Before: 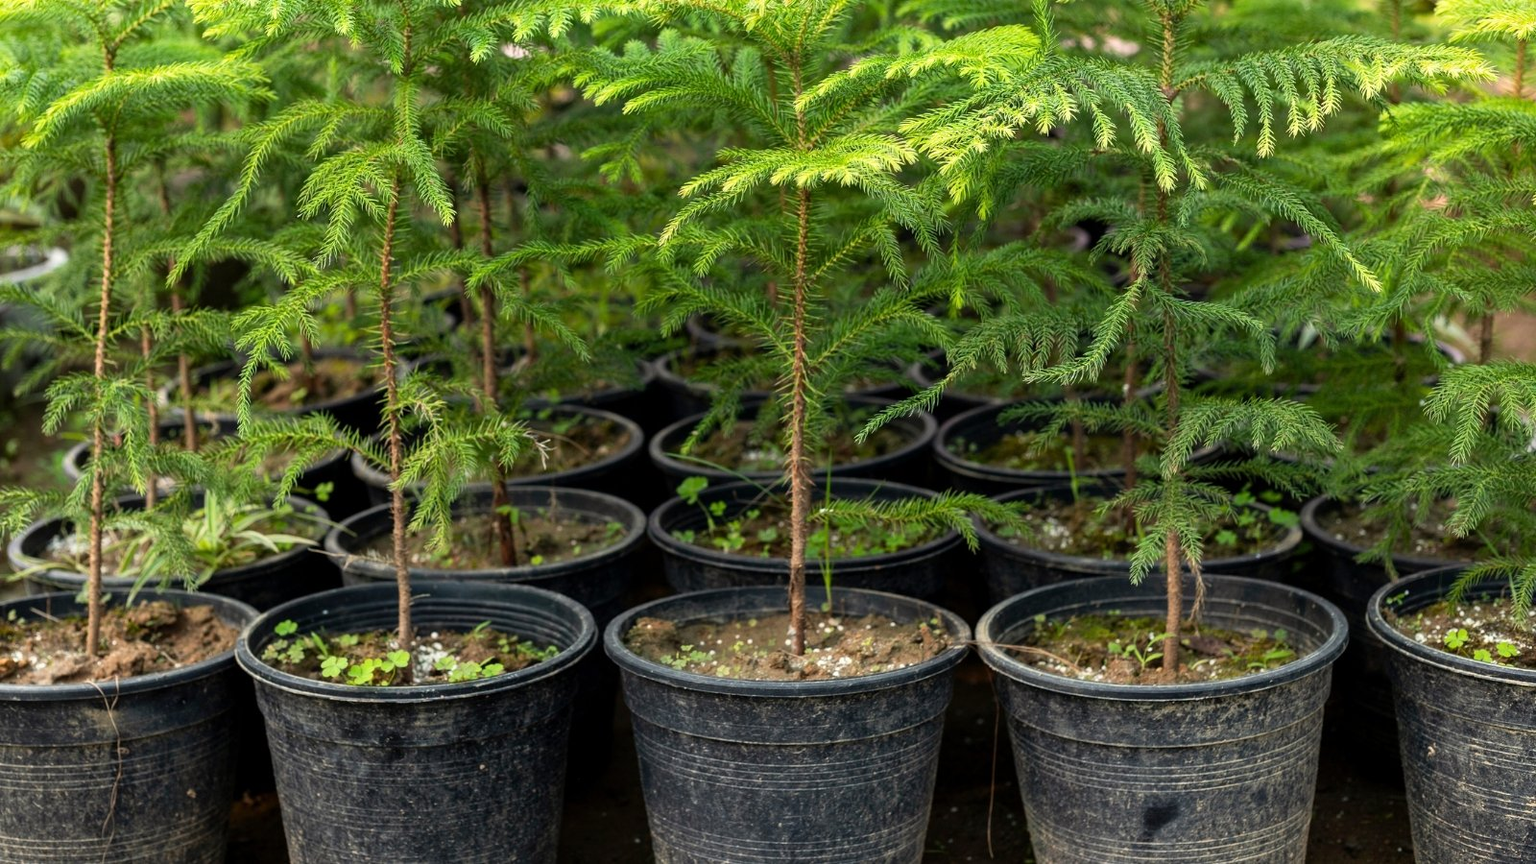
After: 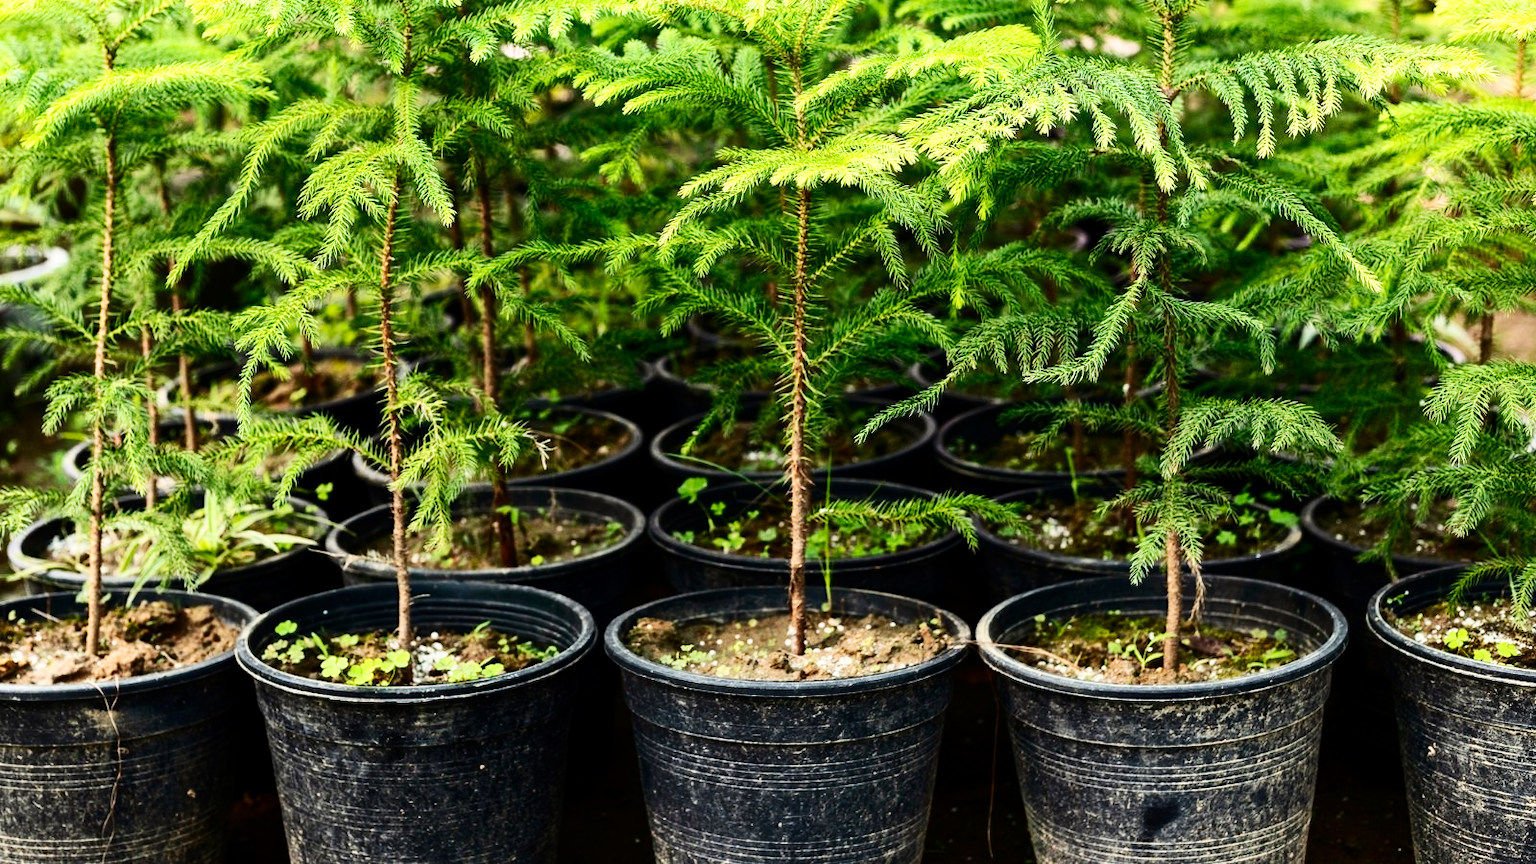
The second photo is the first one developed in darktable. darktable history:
base curve: curves: ch0 [(0, 0) (0.032, 0.025) (0.121, 0.166) (0.206, 0.329) (0.605, 0.79) (1, 1)], preserve colors none
contrast brightness saturation: contrast 0.28
